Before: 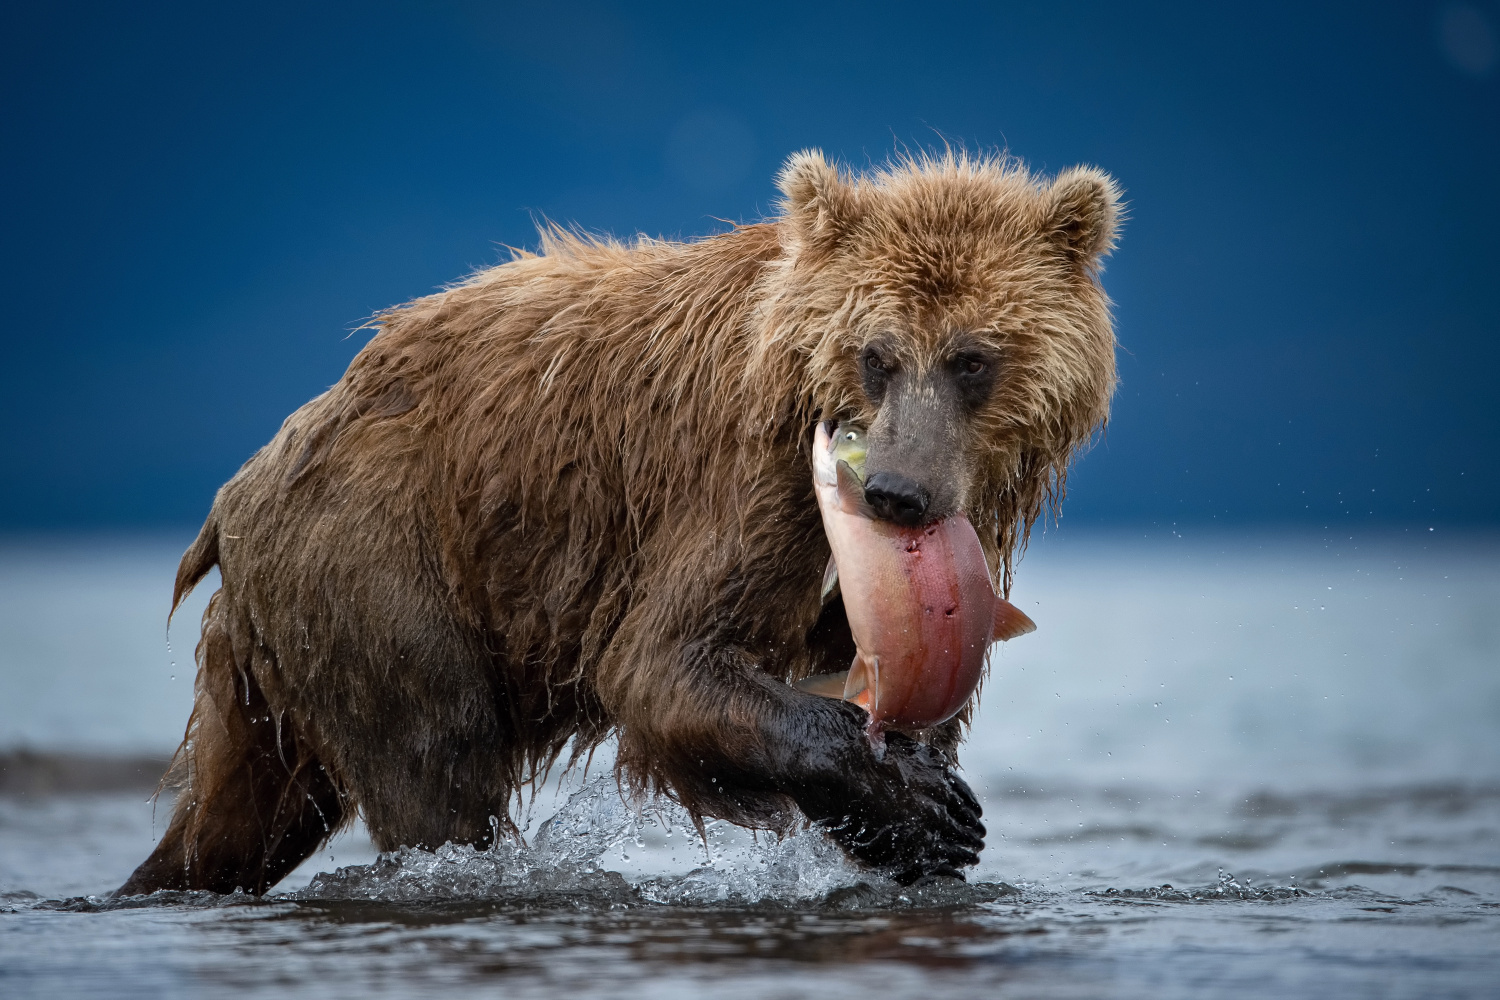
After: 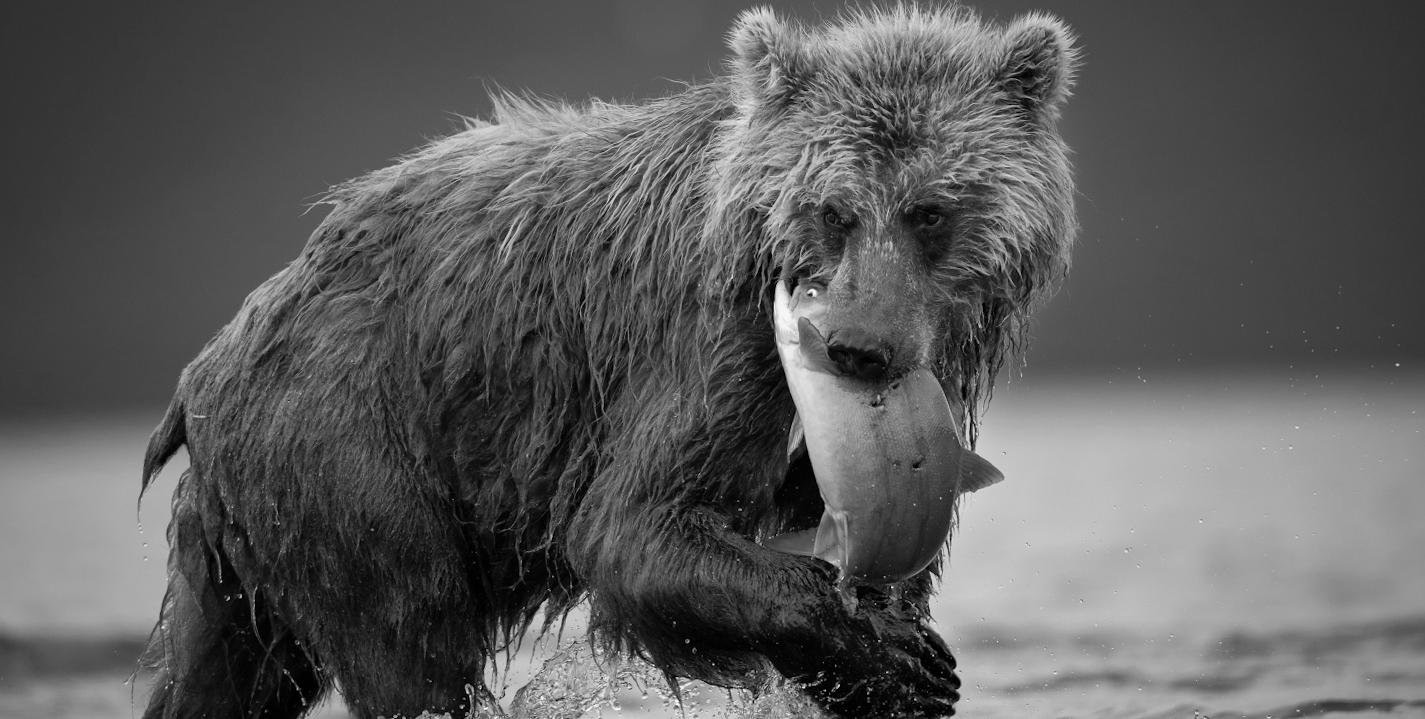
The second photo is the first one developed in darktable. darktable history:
monochrome: on, module defaults
crop and rotate: top 12.5%, bottom 12.5%
white balance: red 0.924, blue 1.095
rotate and perspective: rotation -2.12°, lens shift (vertical) 0.009, lens shift (horizontal) -0.008, automatic cropping original format, crop left 0.036, crop right 0.964, crop top 0.05, crop bottom 0.959
